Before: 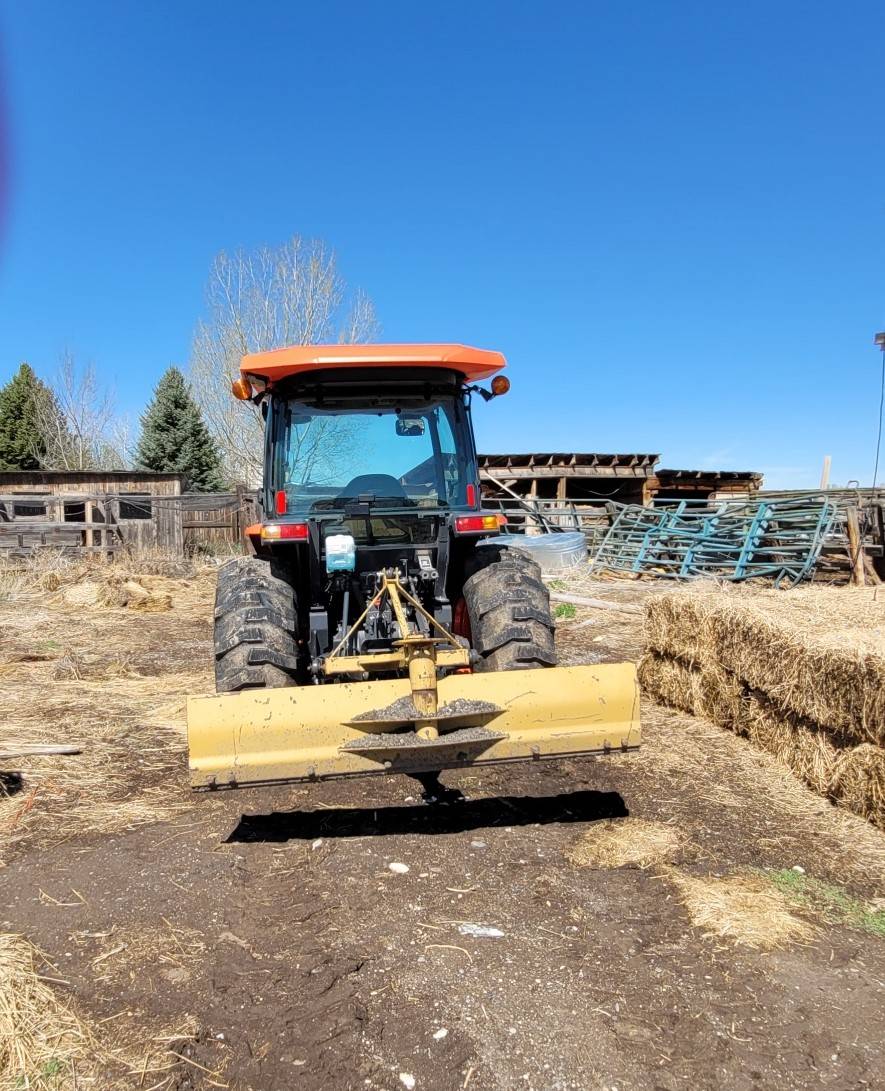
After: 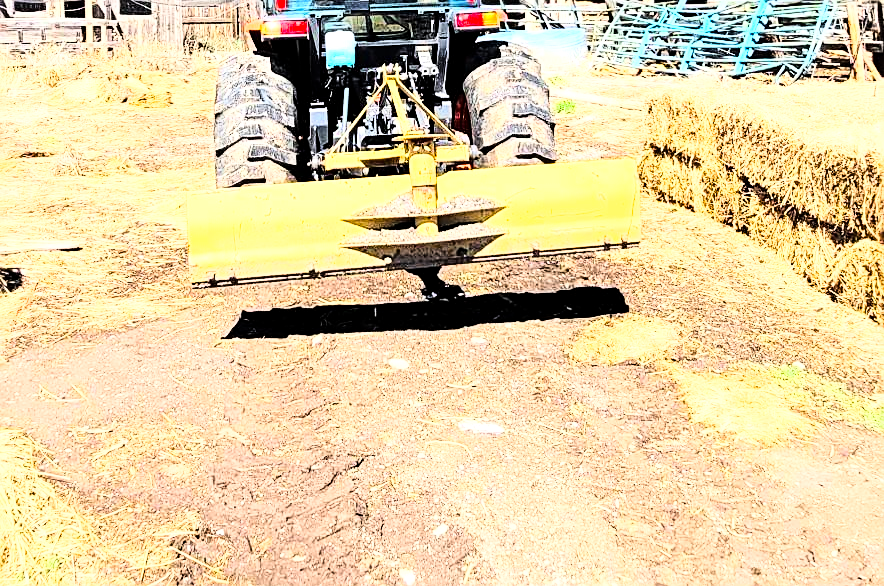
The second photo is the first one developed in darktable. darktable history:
color balance rgb: linear chroma grading › shadows -8%, linear chroma grading › global chroma 10%, perceptual saturation grading › global saturation 2%, perceptual saturation grading › highlights -2%, perceptual saturation grading › mid-tones 4%, perceptual saturation grading › shadows 8%, perceptual brilliance grading › global brilliance 2%, perceptual brilliance grading › highlights -4%, global vibrance 16%, saturation formula JzAzBz (2021)
local contrast: highlights 100%, shadows 100%, detail 120%, midtone range 0.2
exposure: black level correction -0.001, exposure 0.9 EV, compensate exposure bias true, compensate highlight preservation false
sharpen: on, module defaults
crop and rotate: top 46.237%
rgb curve: curves: ch0 [(0, 0) (0.21, 0.15) (0.24, 0.21) (0.5, 0.75) (0.75, 0.96) (0.89, 0.99) (1, 1)]; ch1 [(0, 0.02) (0.21, 0.13) (0.25, 0.2) (0.5, 0.67) (0.75, 0.9) (0.89, 0.97) (1, 1)]; ch2 [(0, 0.02) (0.21, 0.13) (0.25, 0.2) (0.5, 0.67) (0.75, 0.9) (0.89, 0.97) (1, 1)], compensate middle gray true
